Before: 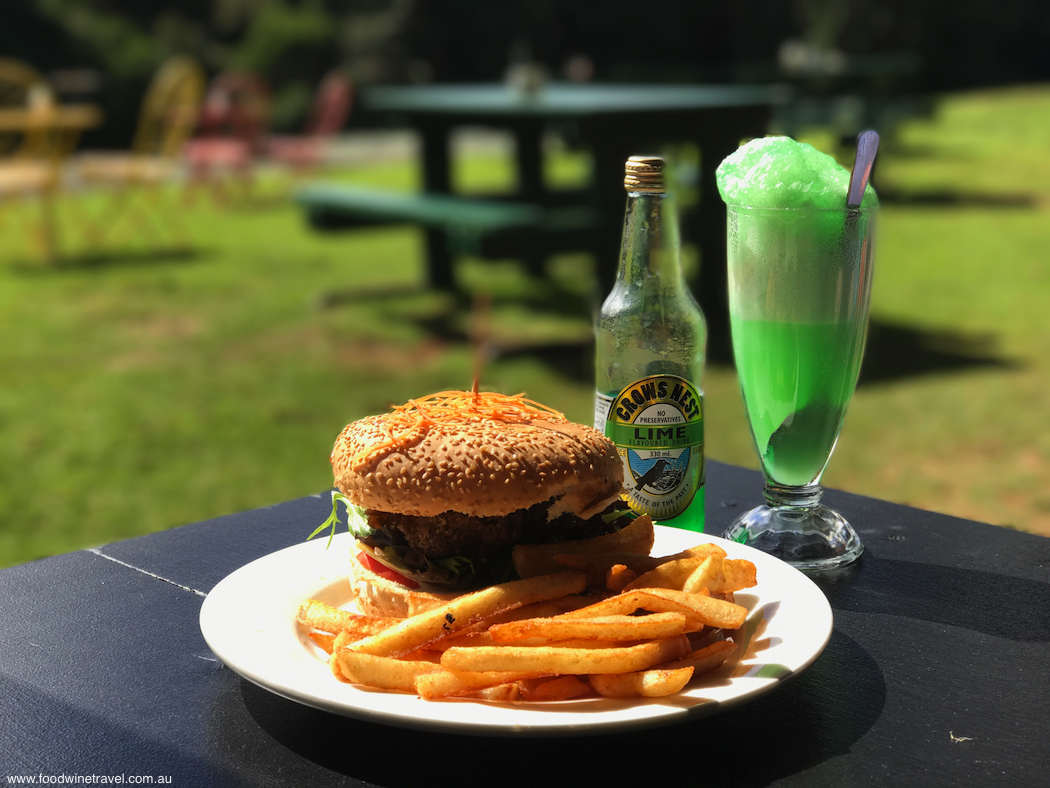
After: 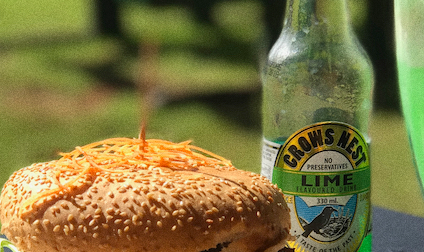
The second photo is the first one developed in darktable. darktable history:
crop: left 31.751%, top 32.172%, right 27.8%, bottom 35.83%
grain: on, module defaults
